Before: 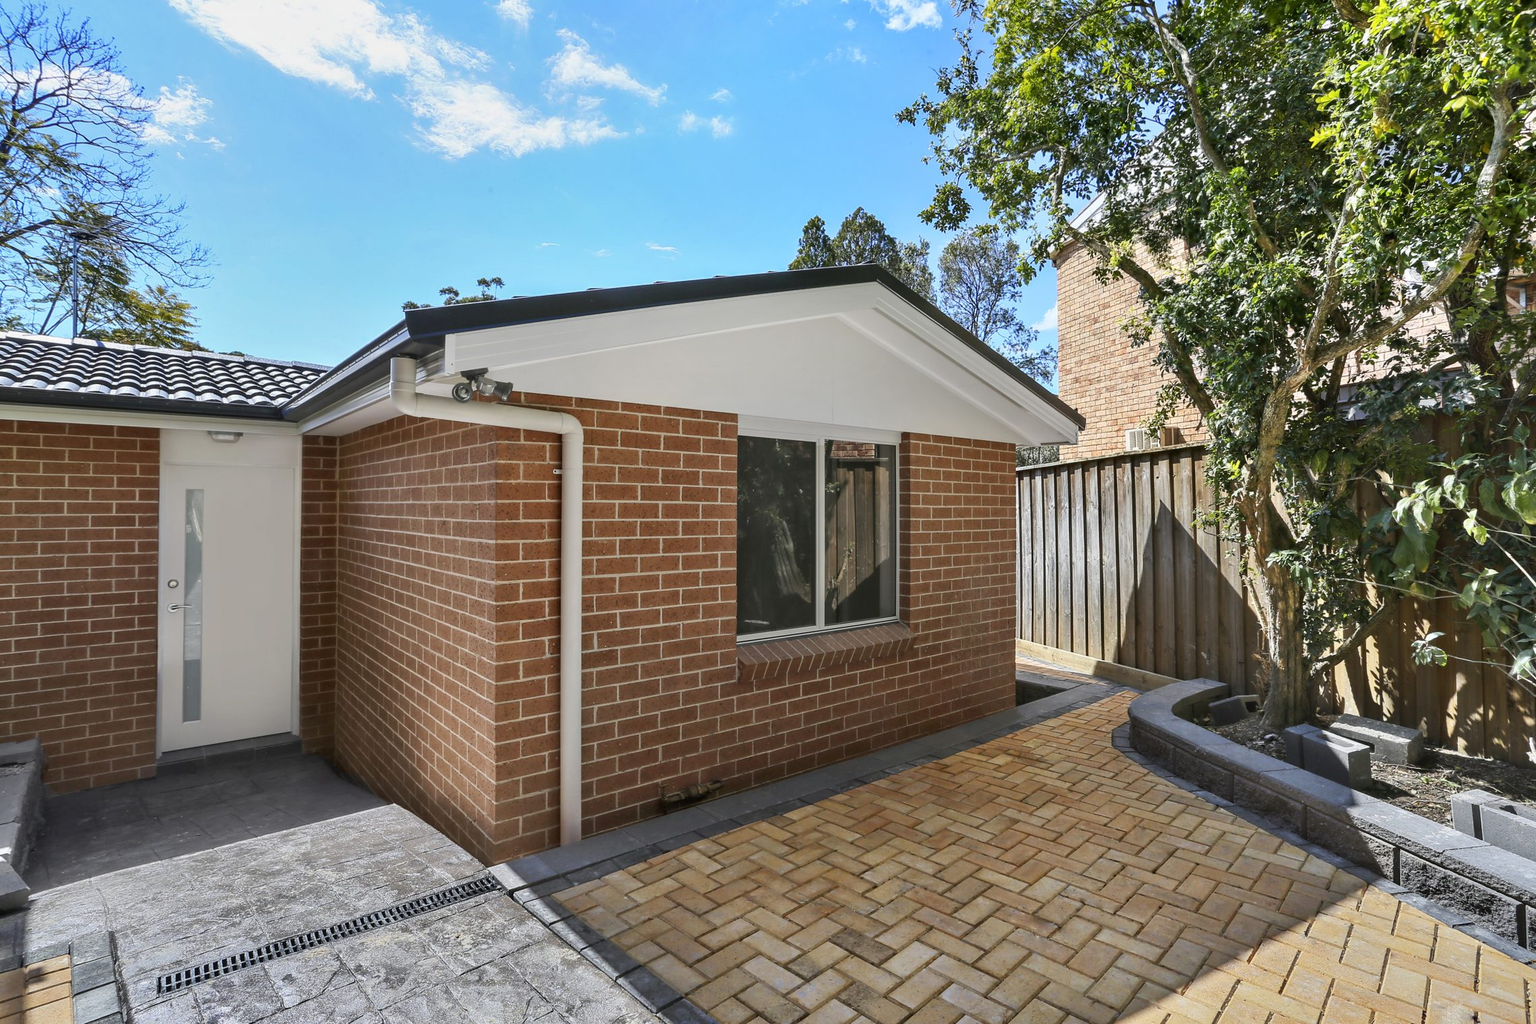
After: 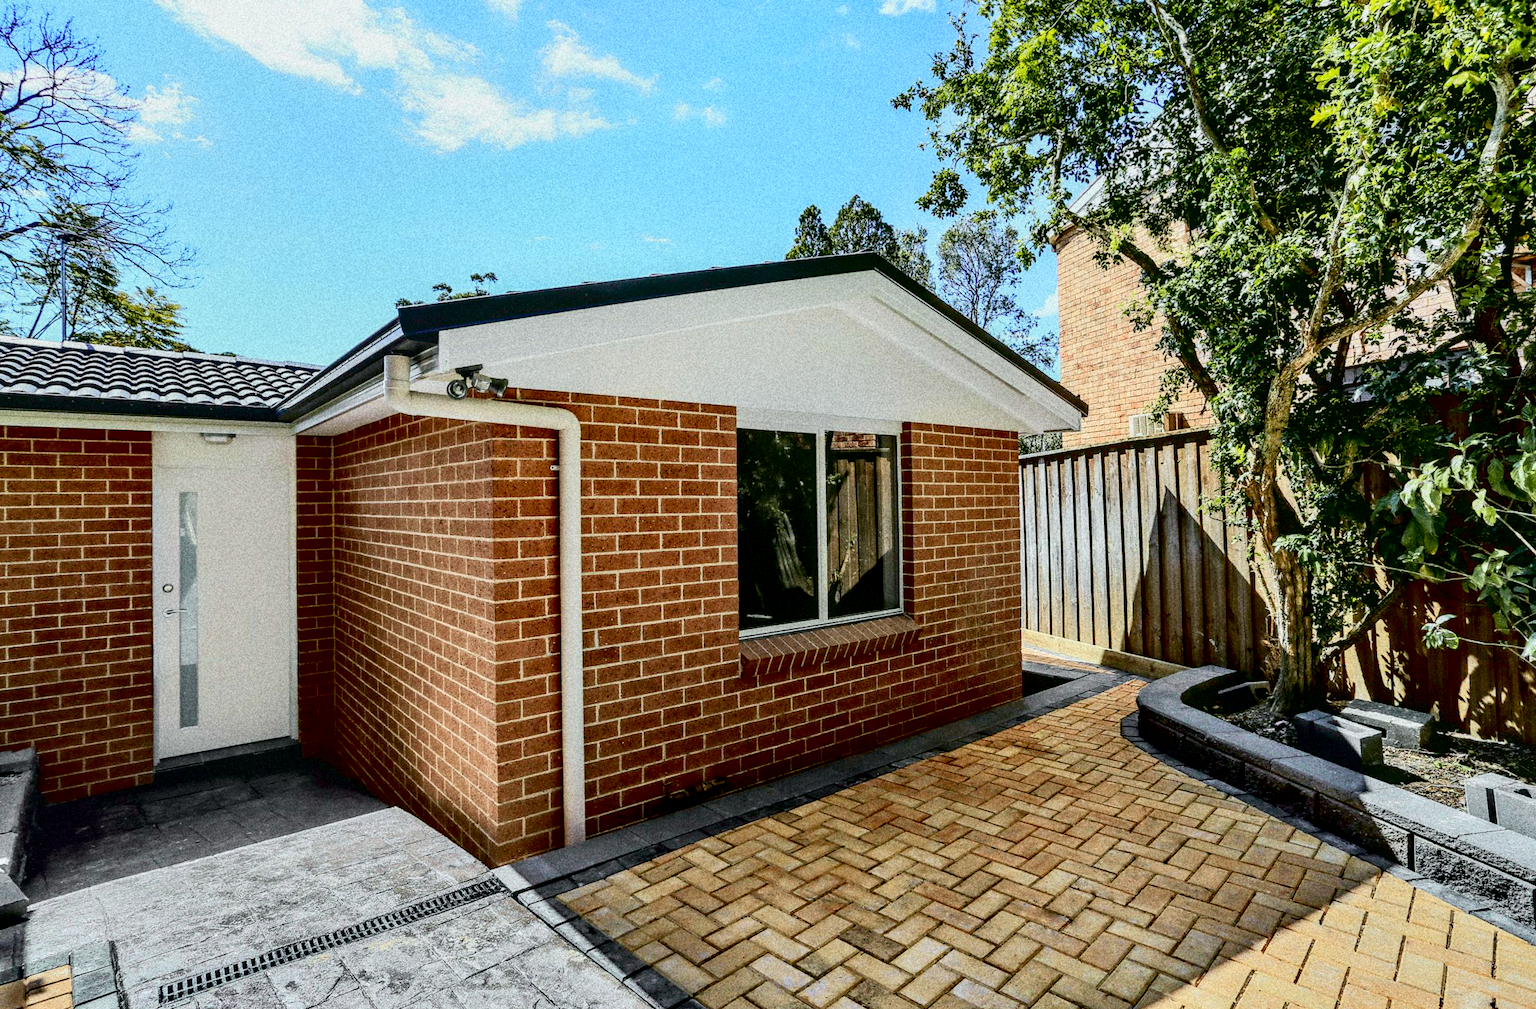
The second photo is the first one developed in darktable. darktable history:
grain: coarseness 14.49 ISO, strength 48.04%, mid-tones bias 35%
exposure: black level correction 0.029, exposure -0.073 EV, compensate highlight preservation false
local contrast: on, module defaults
rotate and perspective: rotation -1°, crop left 0.011, crop right 0.989, crop top 0.025, crop bottom 0.975
tone curve: curves: ch0 [(0, 0) (0.037, 0.011) (0.135, 0.093) (0.266, 0.281) (0.461, 0.555) (0.581, 0.716) (0.675, 0.793) (0.767, 0.849) (0.91, 0.924) (1, 0.979)]; ch1 [(0, 0) (0.292, 0.278) (0.431, 0.418) (0.493, 0.479) (0.506, 0.5) (0.532, 0.537) (0.562, 0.581) (0.641, 0.663) (0.754, 0.76) (1, 1)]; ch2 [(0, 0) (0.294, 0.3) (0.361, 0.372) (0.429, 0.445) (0.478, 0.486) (0.502, 0.498) (0.518, 0.522) (0.531, 0.549) (0.561, 0.59) (0.64, 0.655) (0.693, 0.706) (0.845, 0.833) (1, 0.951)], color space Lab, independent channels, preserve colors none
